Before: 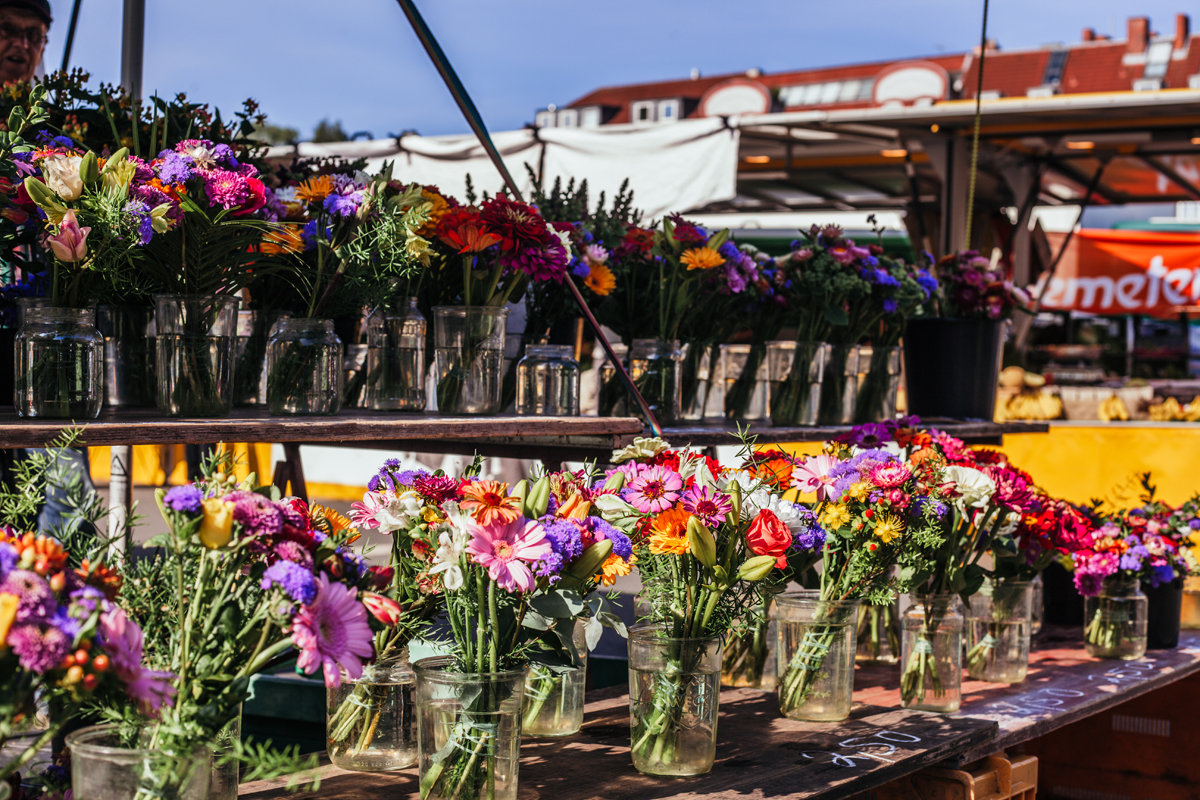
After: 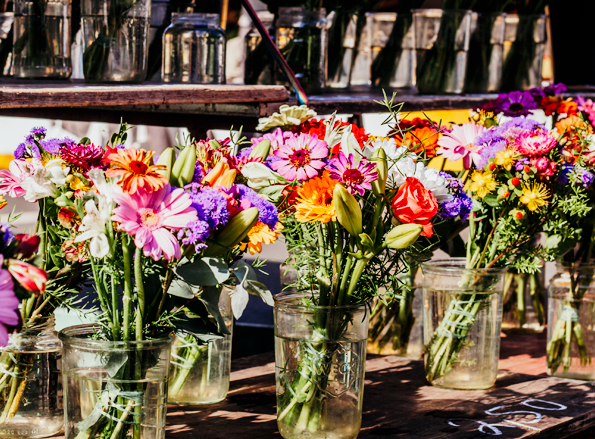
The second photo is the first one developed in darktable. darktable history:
tone curve: curves: ch0 [(0, 0) (0.049, 0.01) (0.154, 0.081) (0.491, 0.519) (0.748, 0.765) (1, 0.919)]; ch1 [(0, 0) (0.172, 0.123) (0.317, 0.272) (0.401, 0.422) (0.499, 0.497) (0.531, 0.54) (0.615, 0.603) (0.741, 0.783) (1, 1)]; ch2 [(0, 0) (0.411, 0.424) (0.483, 0.478) (0.544, 0.56) (0.686, 0.638) (1, 1)], preserve colors none
tone equalizer: on, module defaults
crop: left 29.553%, top 41.624%, right 20.804%, bottom 3.463%
exposure: black level correction 0.001, exposure 0.297 EV, compensate exposure bias true, compensate highlight preservation false
